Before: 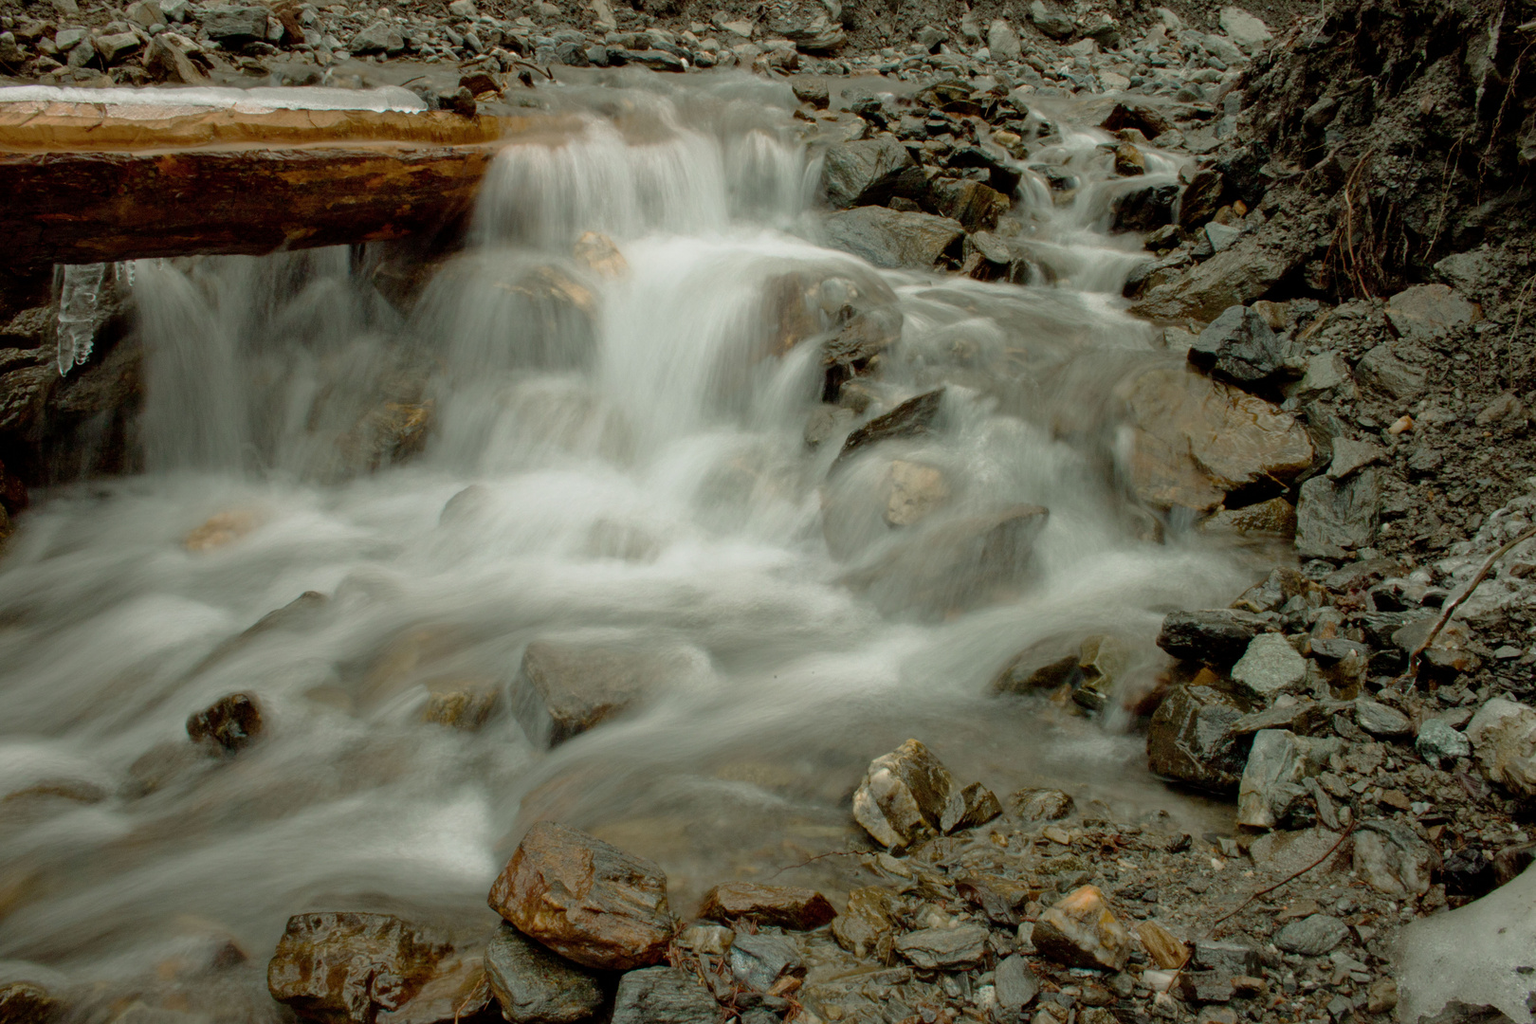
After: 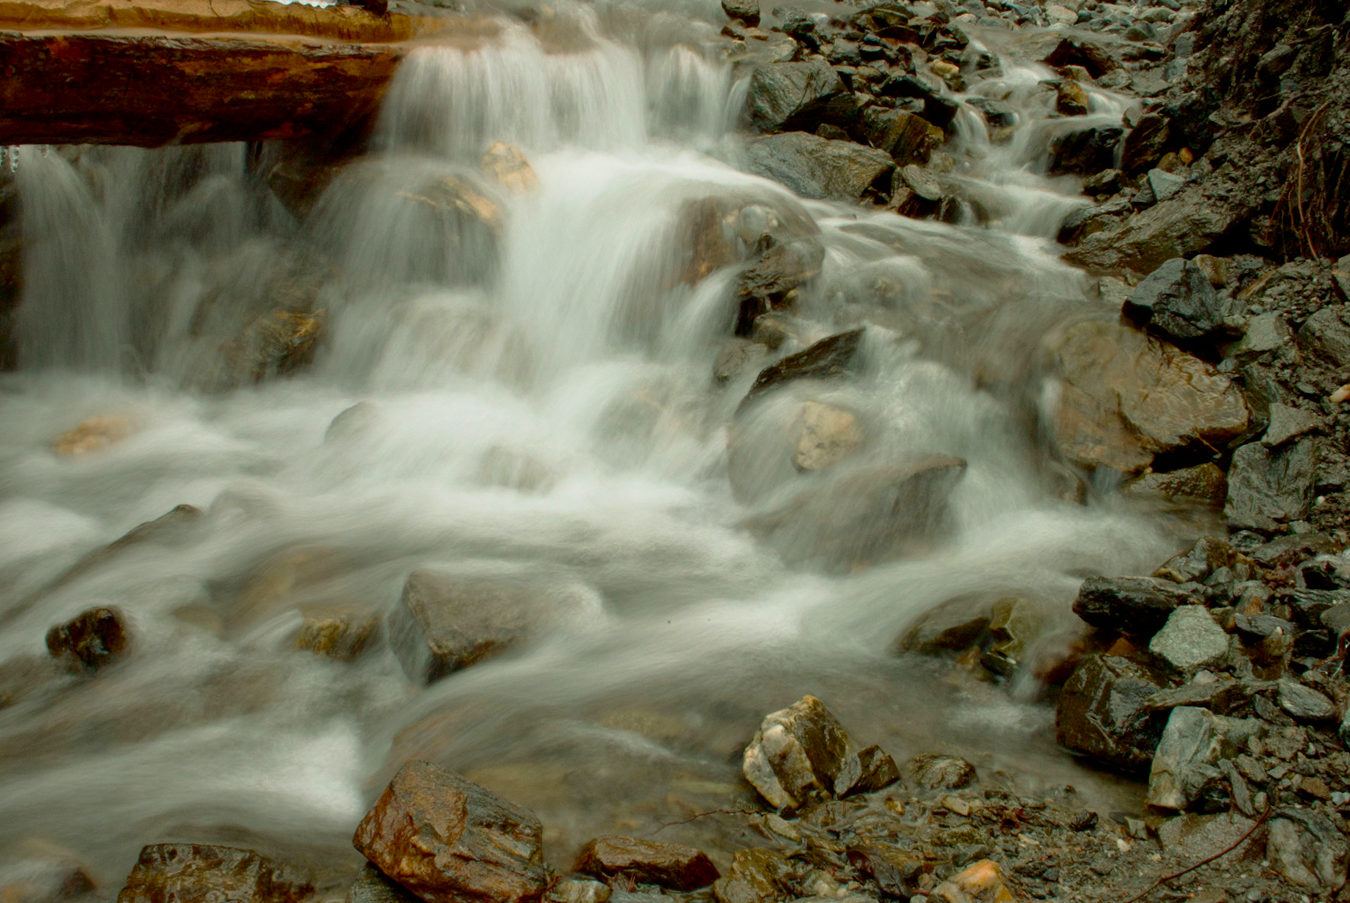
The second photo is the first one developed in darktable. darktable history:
contrast brightness saturation: contrast 0.167, saturation 0.317
crop and rotate: angle -3.2°, left 5.188%, top 5.196%, right 4.62%, bottom 4.242%
